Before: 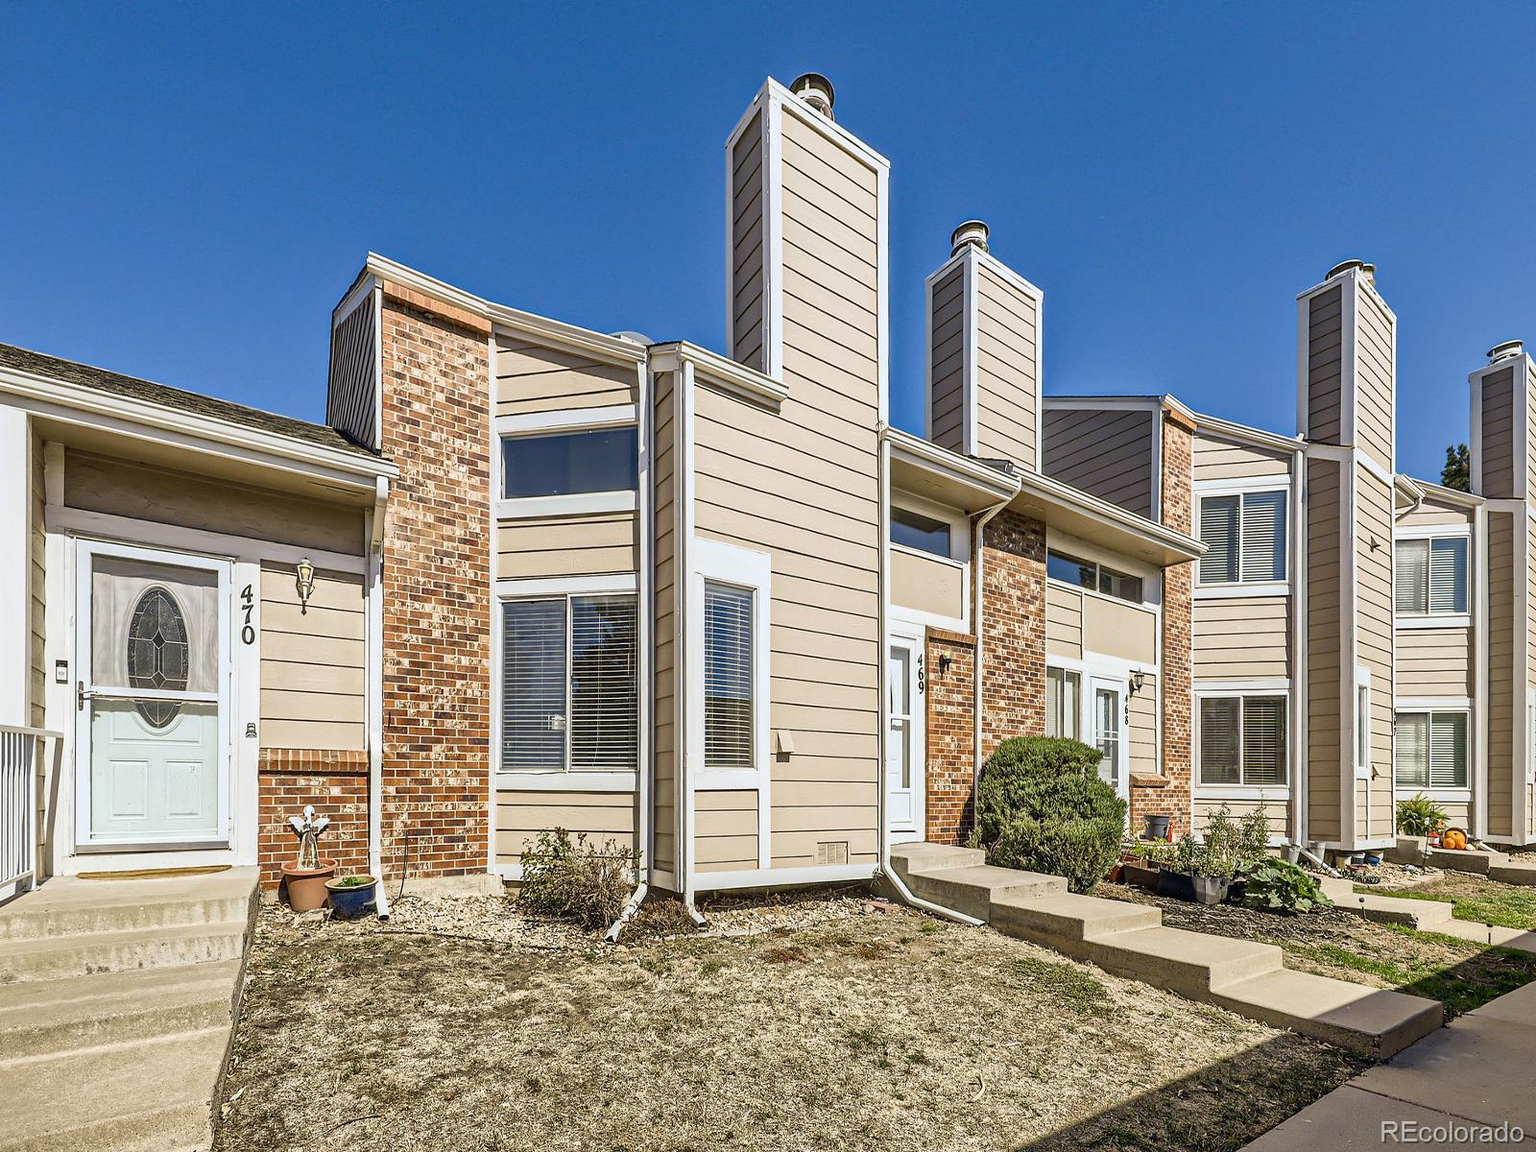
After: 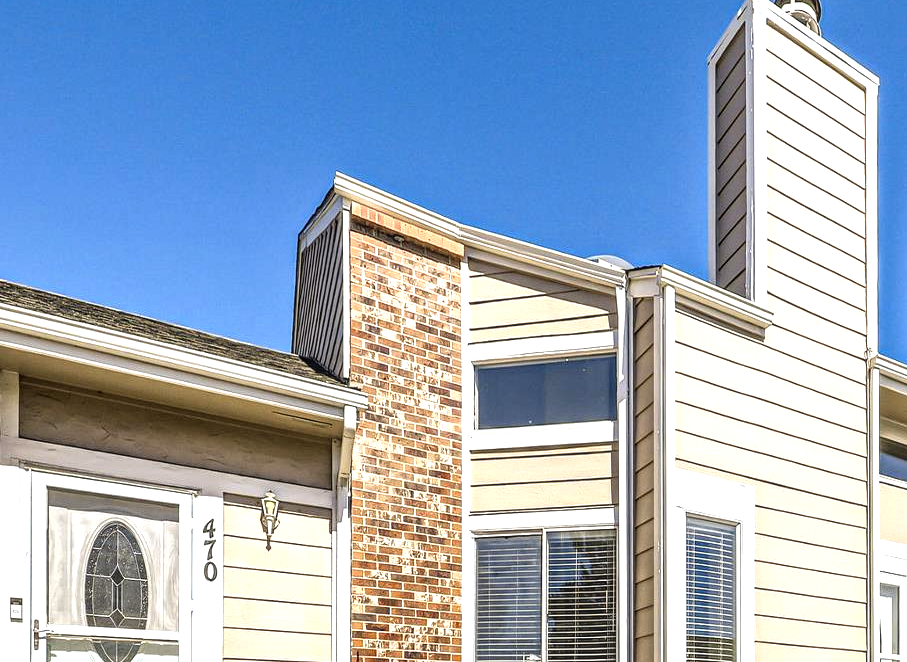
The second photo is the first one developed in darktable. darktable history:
local contrast: on, module defaults
crop and rotate: left 3.063%, top 7.581%, right 40.239%, bottom 37.221%
tone equalizer: -8 EV -0.732 EV, -7 EV -0.704 EV, -6 EV -0.586 EV, -5 EV -0.418 EV, -3 EV 0.396 EV, -2 EV 0.6 EV, -1 EV 0.674 EV, +0 EV 0.74 EV
